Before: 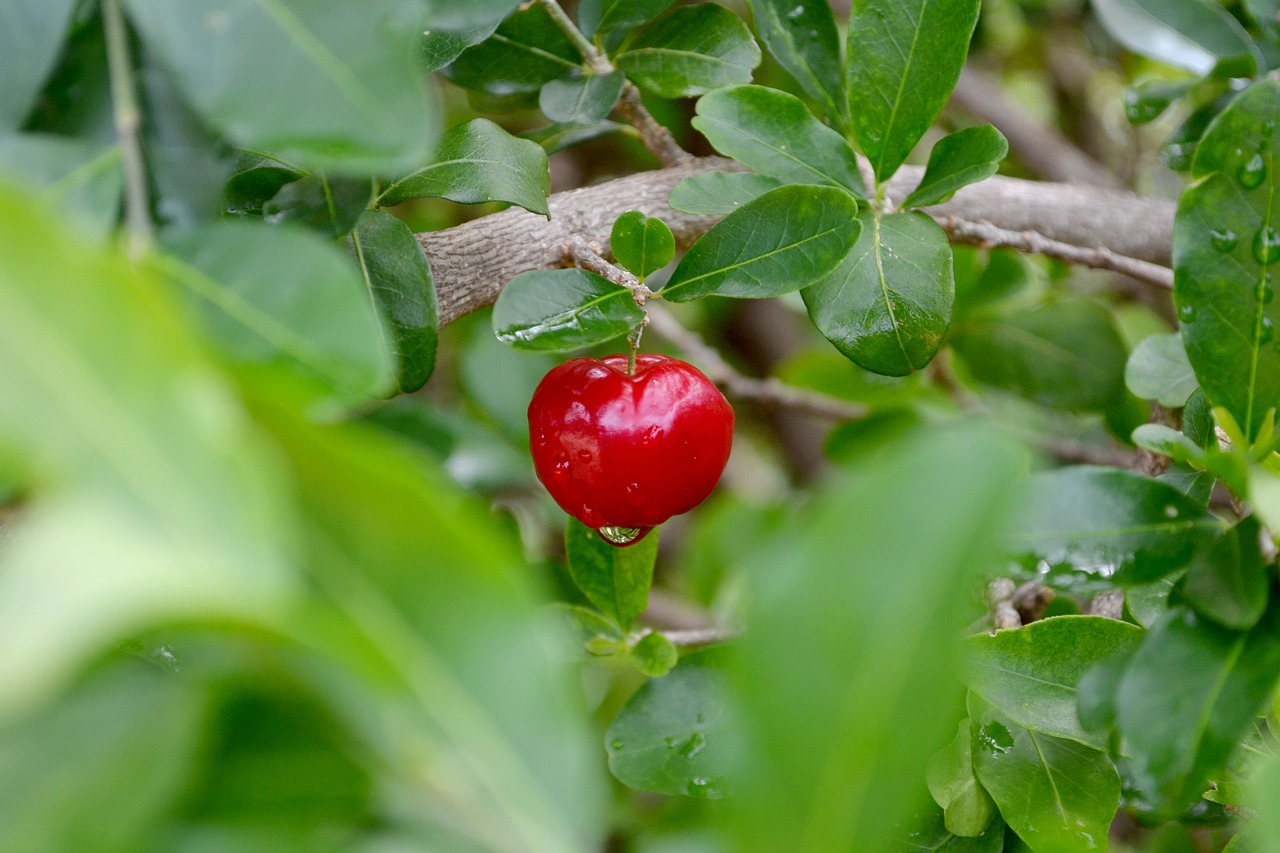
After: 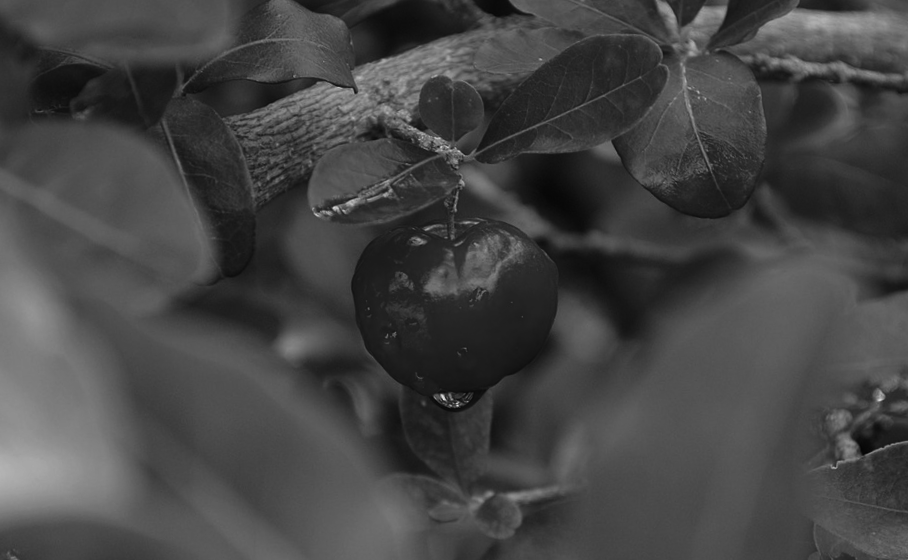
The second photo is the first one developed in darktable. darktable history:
crop and rotate: left 11.831%, top 11.346%, right 13.429%, bottom 13.899%
contrast brightness saturation: contrast -0.03, brightness -0.59, saturation -1
rotate and perspective: rotation -5°, crop left 0.05, crop right 0.952, crop top 0.11, crop bottom 0.89
color balance: lift [1.01, 1, 1, 1], gamma [1.097, 1, 1, 1], gain [0.85, 1, 1, 1]
